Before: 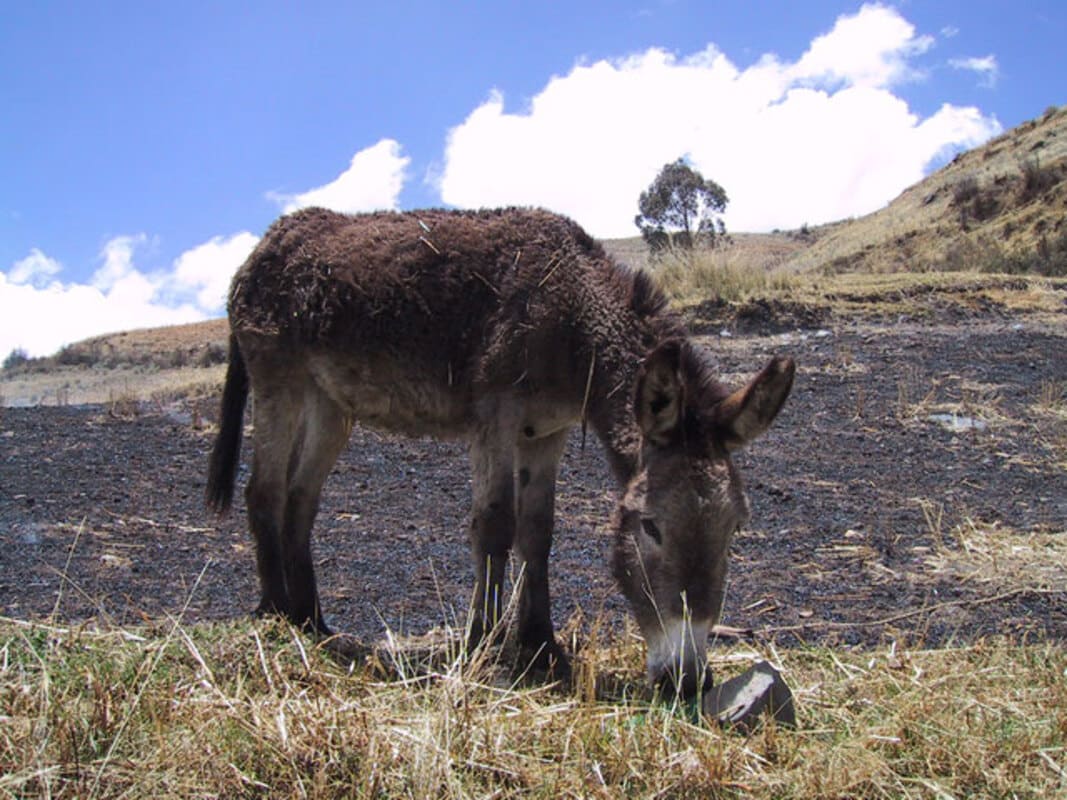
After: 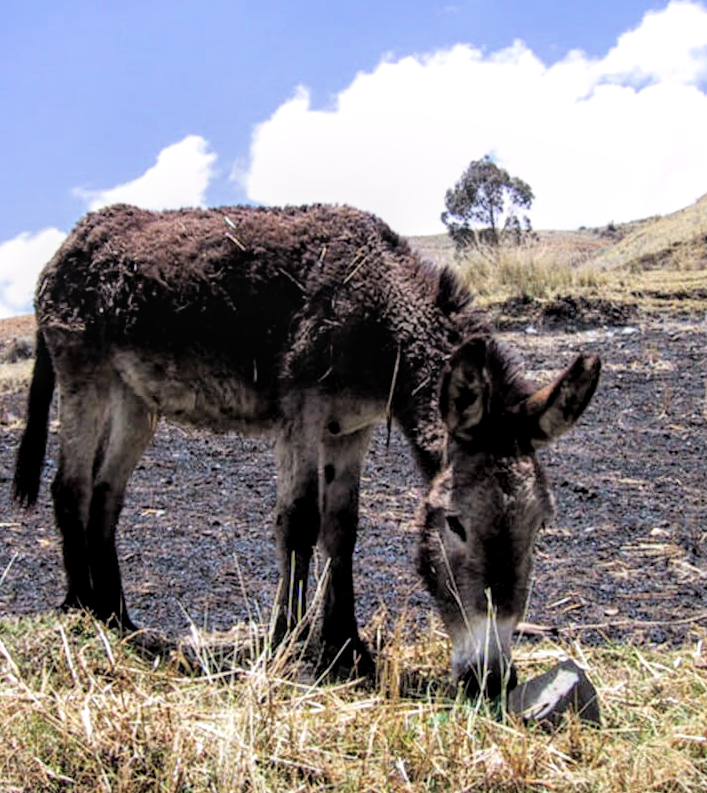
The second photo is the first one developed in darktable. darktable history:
filmic rgb: black relative exposure -3.92 EV, white relative exposure 3.14 EV, hardness 2.87
local contrast: on, module defaults
exposure: exposure 0.669 EV, compensate highlight preservation false
rotate and perspective: rotation 0.192°, lens shift (horizontal) -0.015, crop left 0.005, crop right 0.996, crop top 0.006, crop bottom 0.99
crop and rotate: left 17.732%, right 15.423%
